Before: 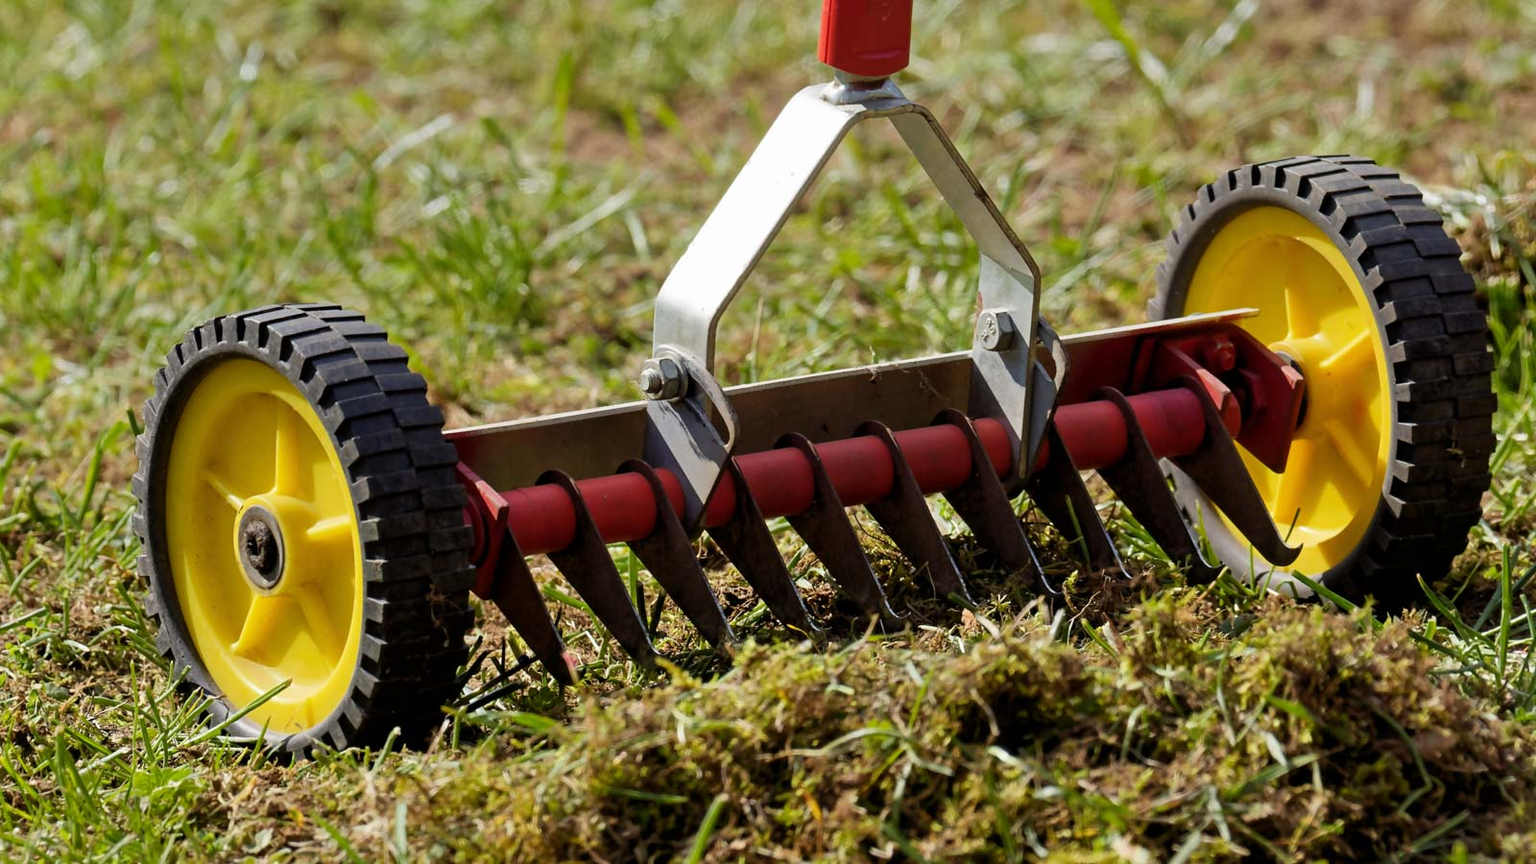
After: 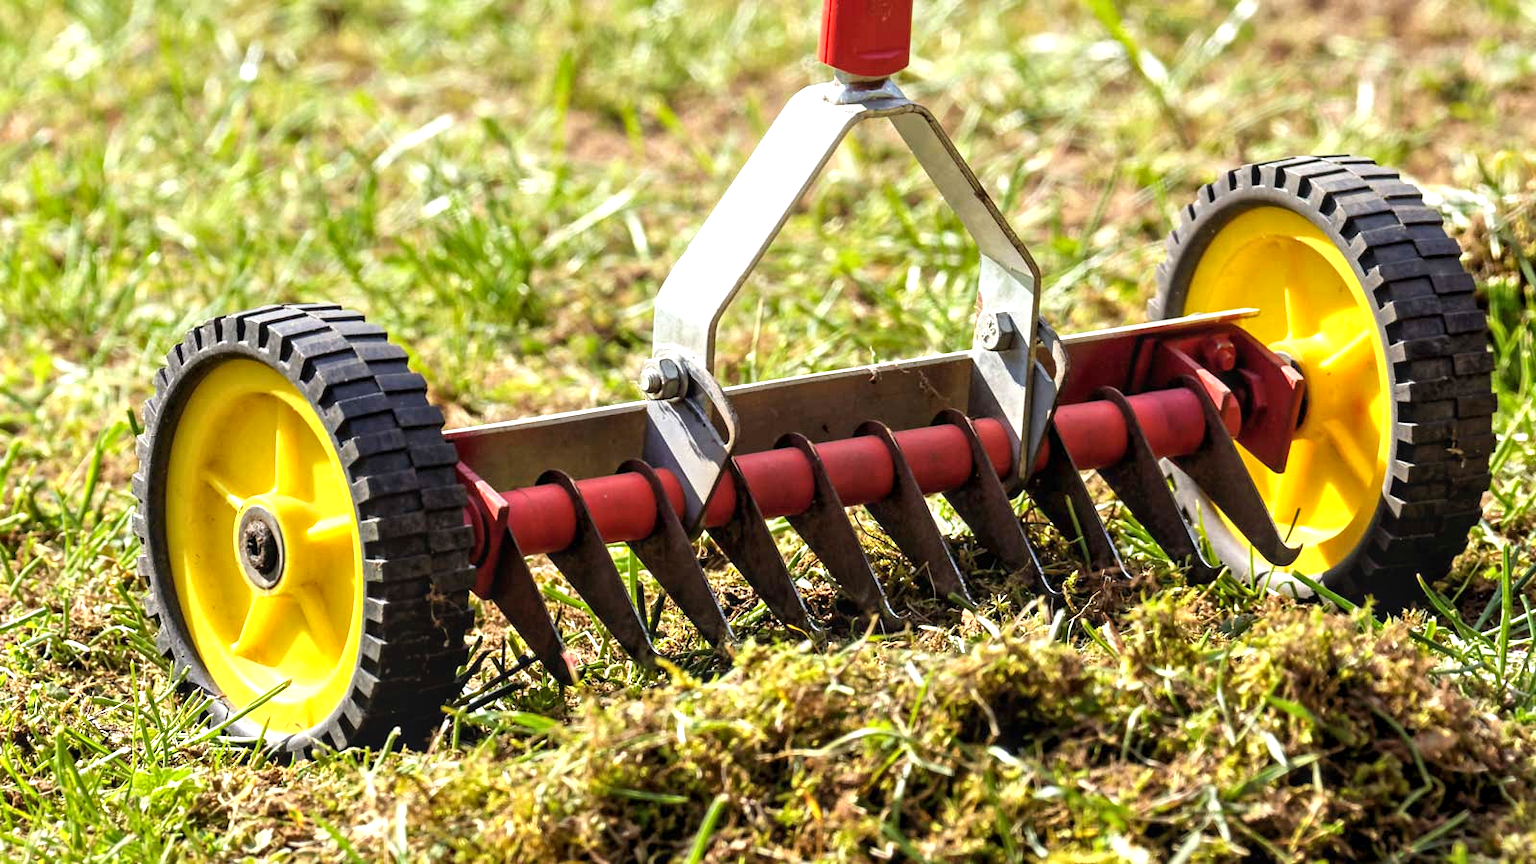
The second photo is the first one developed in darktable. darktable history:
exposure: black level correction 0, exposure 1.1 EV, compensate exposure bias true, compensate highlight preservation false
local contrast: on, module defaults
